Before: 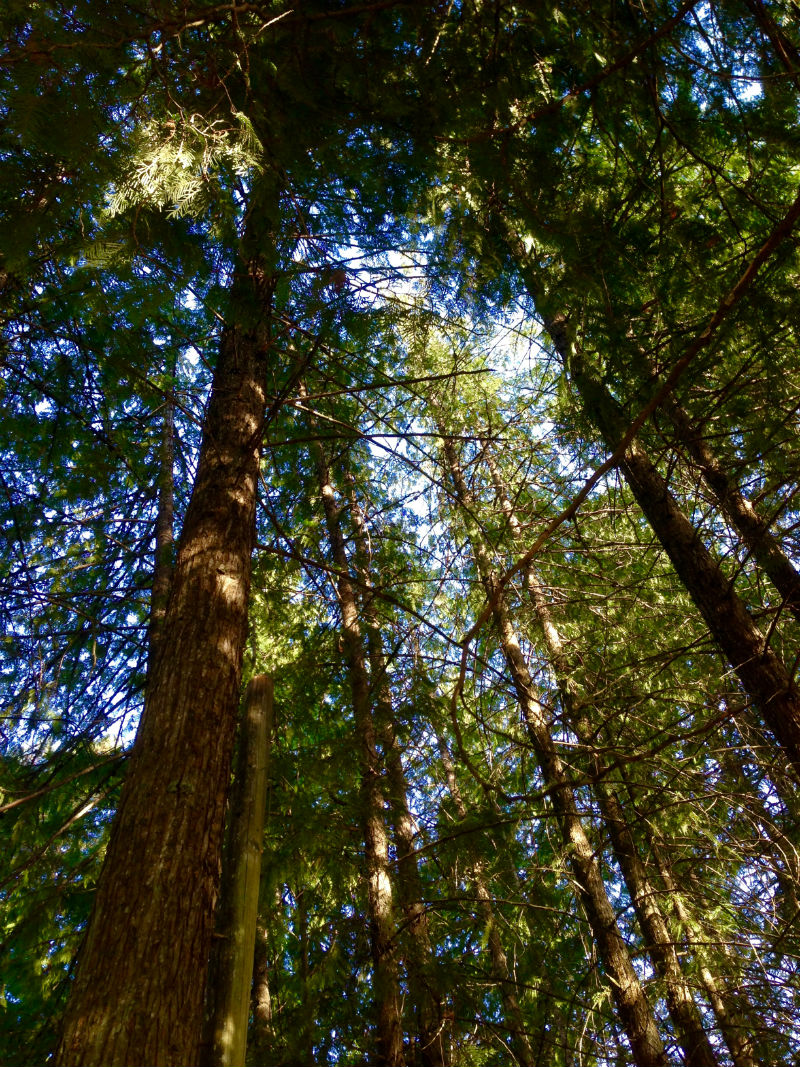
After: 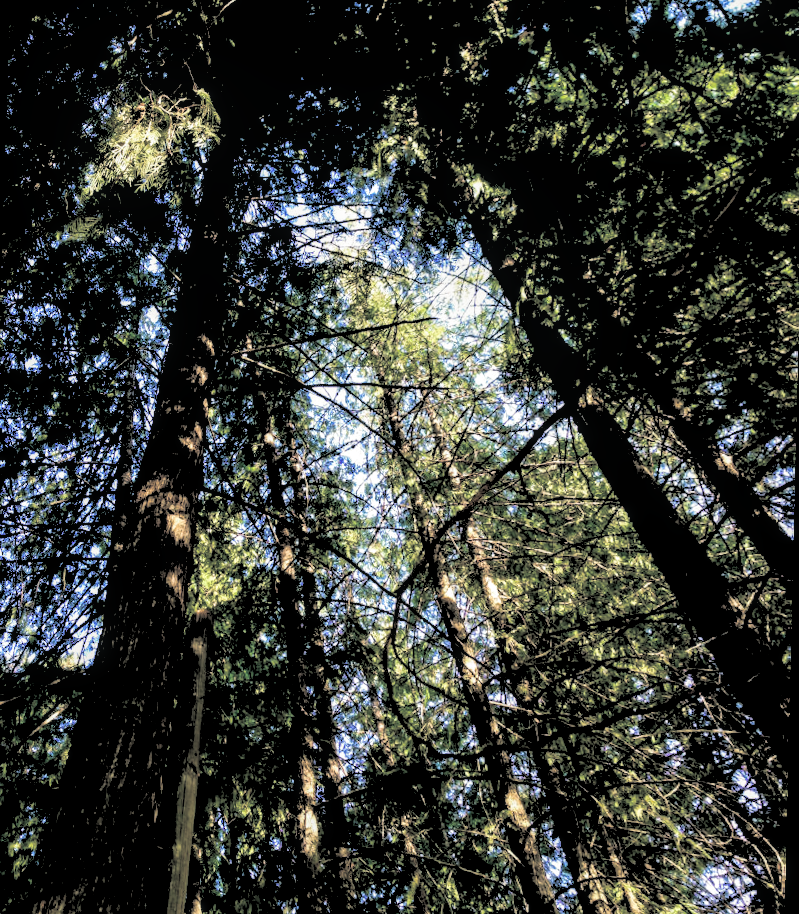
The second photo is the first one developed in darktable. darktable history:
local contrast: detail 130%
contrast brightness saturation: contrast 0.11, saturation -0.17
split-toning: shadows › hue 201.6°, shadows › saturation 0.16, highlights › hue 50.4°, highlights › saturation 0.2, balance -49.9
rgb levels: levels [[0.027, 0.429, 0.996], [0, 0.5, 1], [0, 0.5, 1]]
rotate and perspective: rotation 1.69°, lens shift (vertical) -0.023, lens shift (horizontal) -0.291, crop left 0.025, crop right 0.988, crop top 0.092, crop bottom 0.842
